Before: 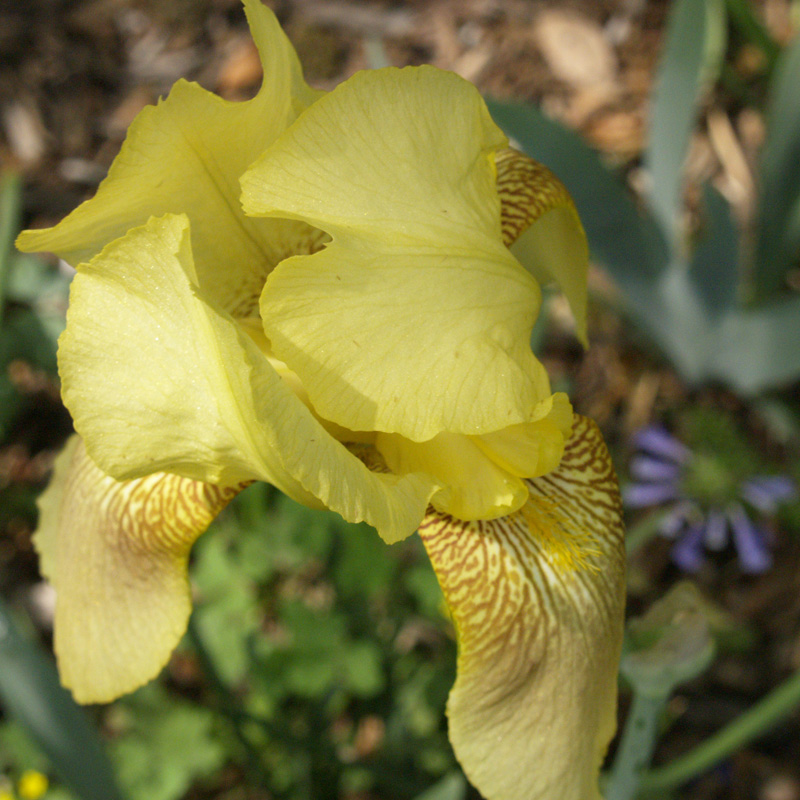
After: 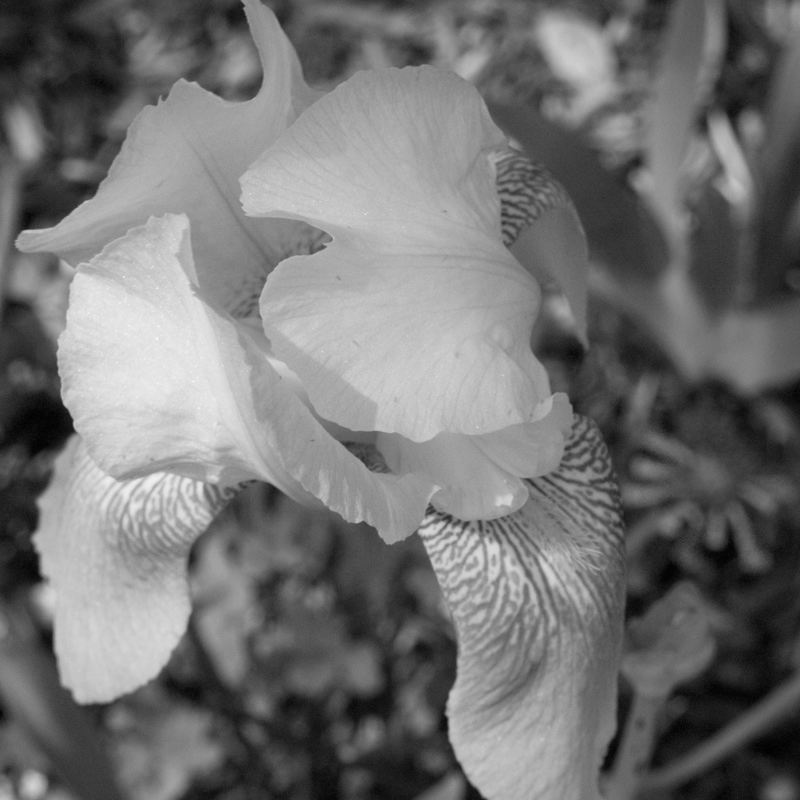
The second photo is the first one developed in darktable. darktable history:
monochrome: on, module defaults
color balance rgb: linear chroma grading › shadows -8%, linear chroma grading › global chroma 10%, perceptual saturation grading › global saturation 2%, perceptual saturation grading › highlights -2%, perceptual saturation grading › mid-tones 4%, perceptual saturation grading › shadows 8%, perceptual brilliance grading › global brilliance 2%, perceptual brilliance grading › highlights -4%, global vibrance 16%, saturation formula JzAzBz (2021)
